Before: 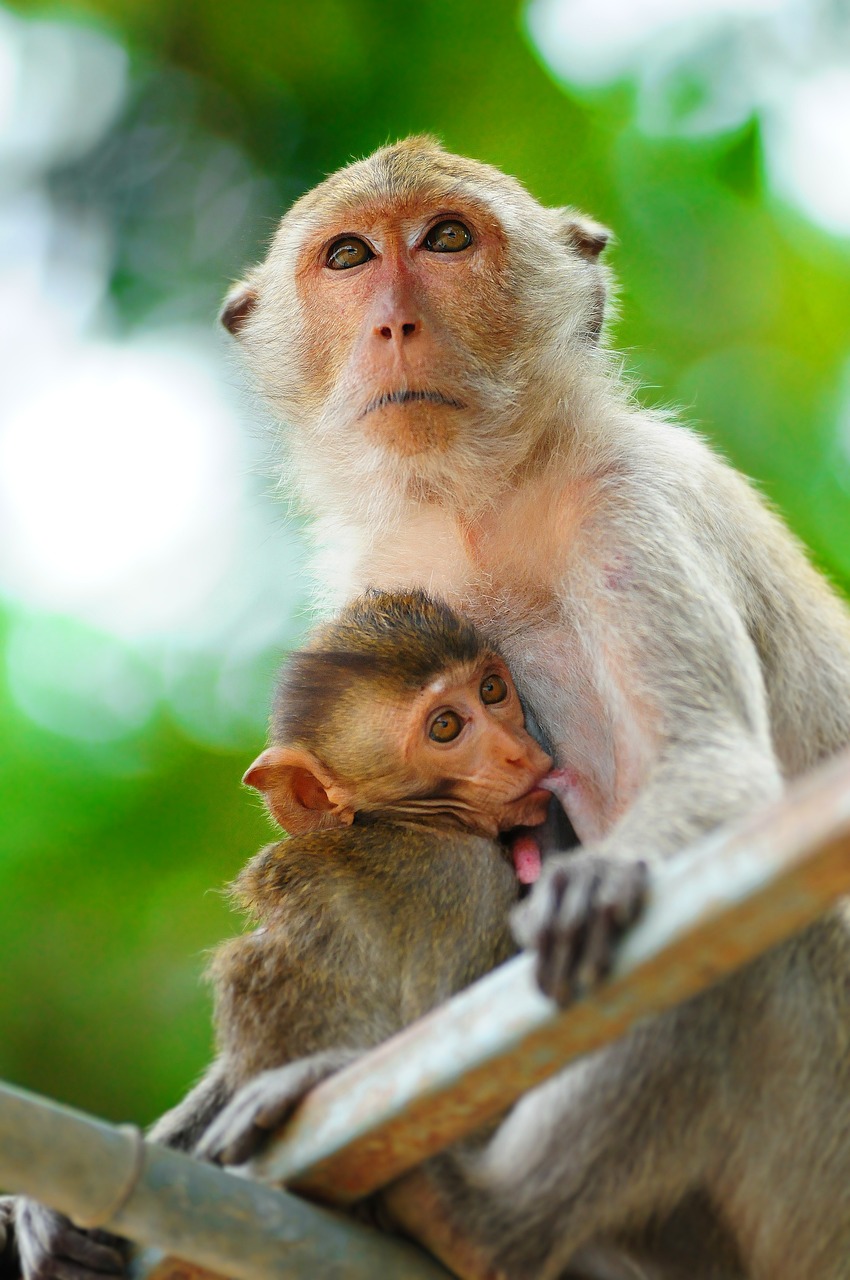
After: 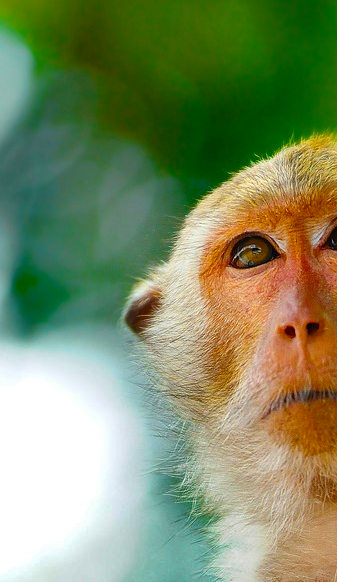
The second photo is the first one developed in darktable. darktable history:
crop and rotate: left 11.3%, top 0.085%, right 49.017%, bottom 54.404%
exposure: compensate highlight preservation false
shadows and highlights: shadows 24.62, highlights -77.45, soften with gaussian
color balance rgb: perceptual saturation grading › global saturation 40.801%, global vibrance 20%
